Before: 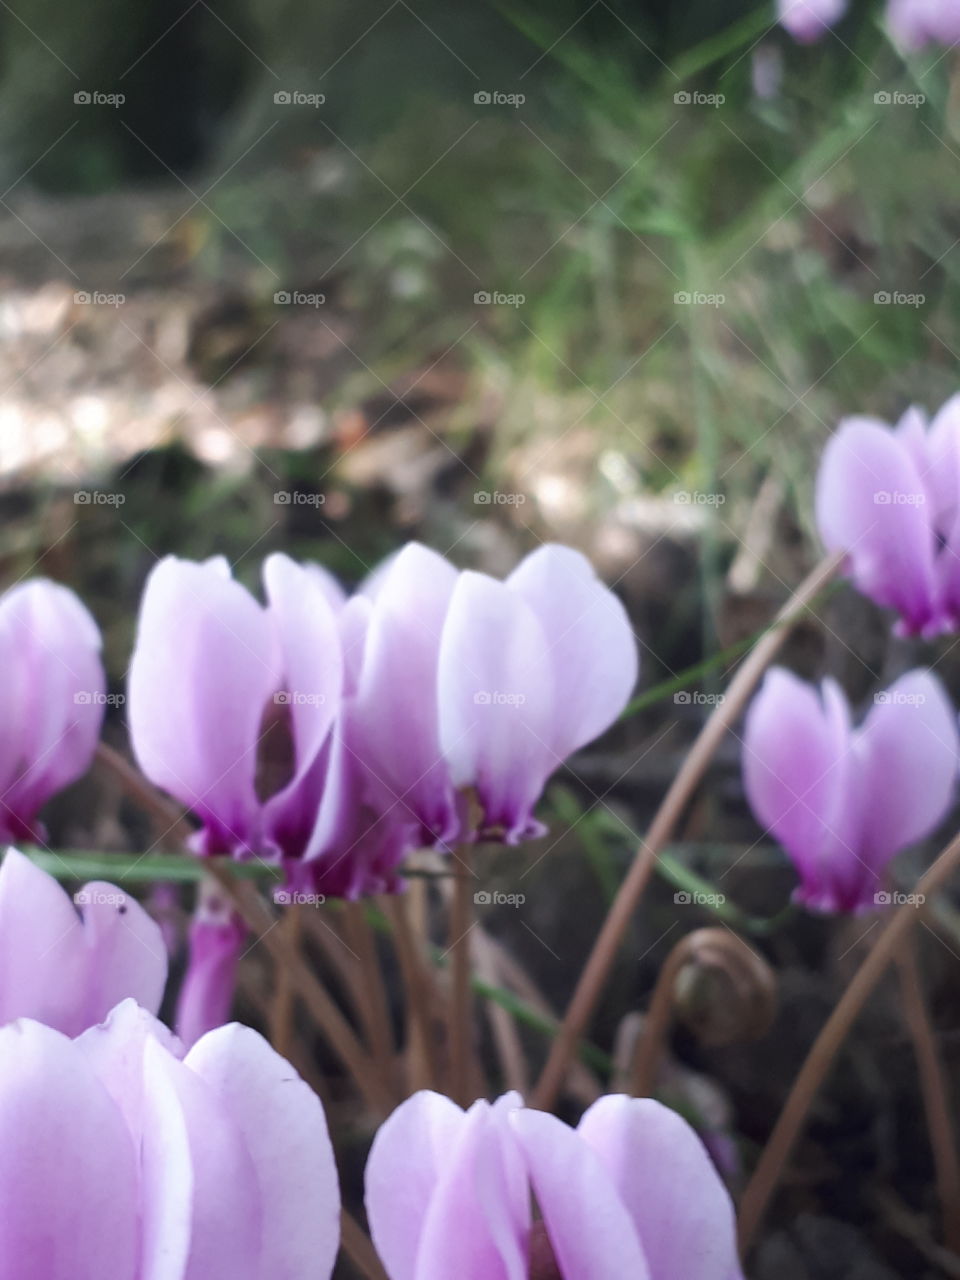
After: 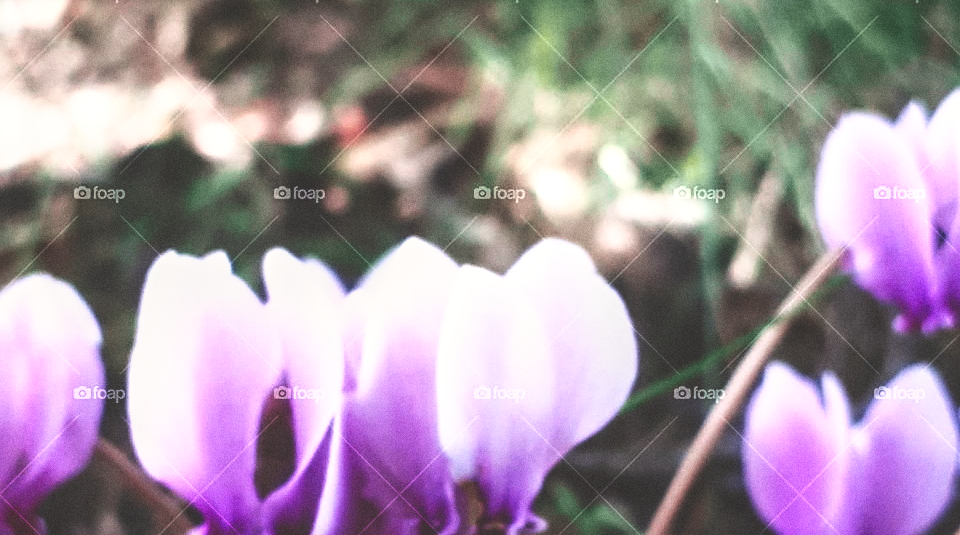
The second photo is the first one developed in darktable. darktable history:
grain: on, module defaults
exposure: black level correction 0.01, exposure 0.014 EV, compensate highlight preservation false
base curve: curves: ch0 [(0, 0.036) (0.007, 0.037) (0.604, 0.887) (1, 1)], preserve colors none
local contrast: on, module defaults
sharpen: on, module defaults
crop and rotate: top 23.84%, bottom 34.294%
tone curve: curves: ch0 [(0, 0.021) (0.059, 0.053) (0.197, 0.191) (0.32, 0.311) (0.495, 0.505) (0.725, 0.731) (0.89, 0.919) (1, 1)]; ch1 [(0, 0) (0.094, 0.081) (0.285, 0.299) (0.401, 0.424) (0.453, 0.439) (0.495, 0.496) (0.54, 0.55) (0.615, 0.637) (0.657, 0.683) (1, 1)]; ch2 [(0, 0) (0.257, 0.217) (0.43, 0.421) (0.498, 0.507) (0.547, 0.539) (0.595, 0.56) (0.644, 0.599) (1, 1)], color space Lab, independent channels, preserve colors none
